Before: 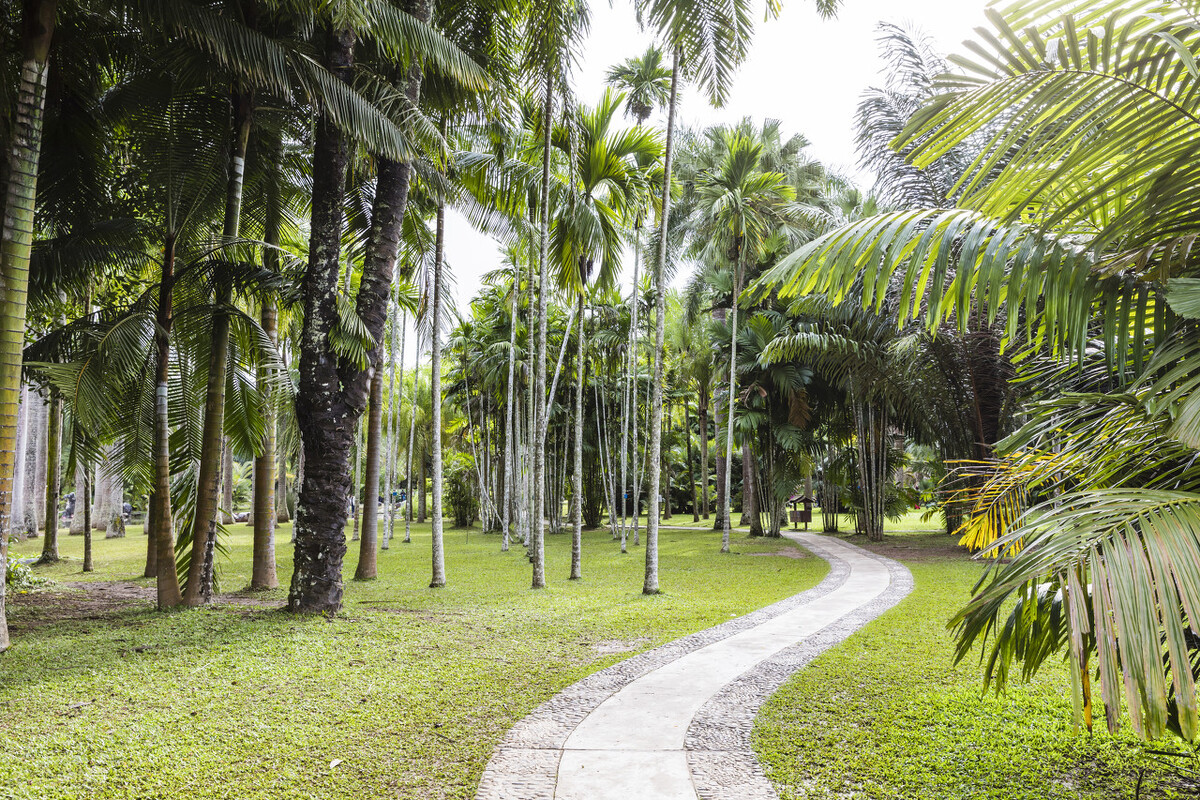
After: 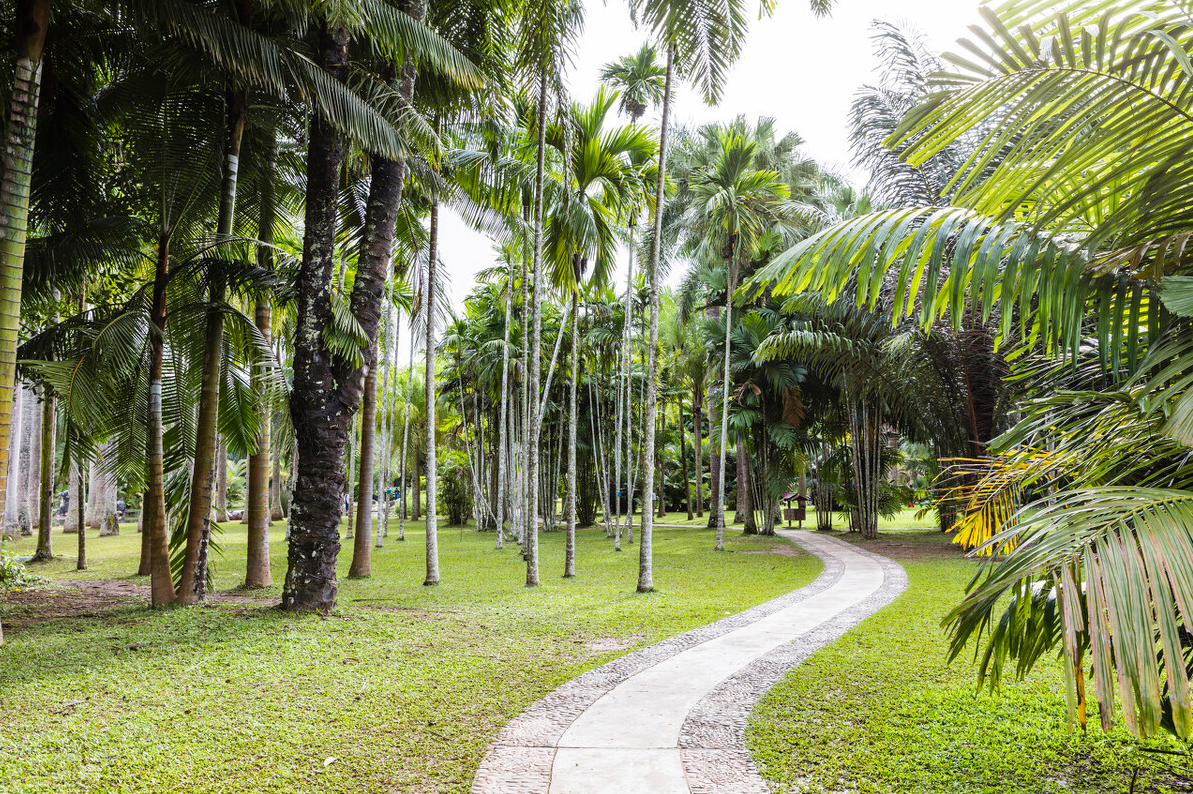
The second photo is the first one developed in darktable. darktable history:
crop and rotate: left 0.55%, top 0.288%, bottom 0.408%
